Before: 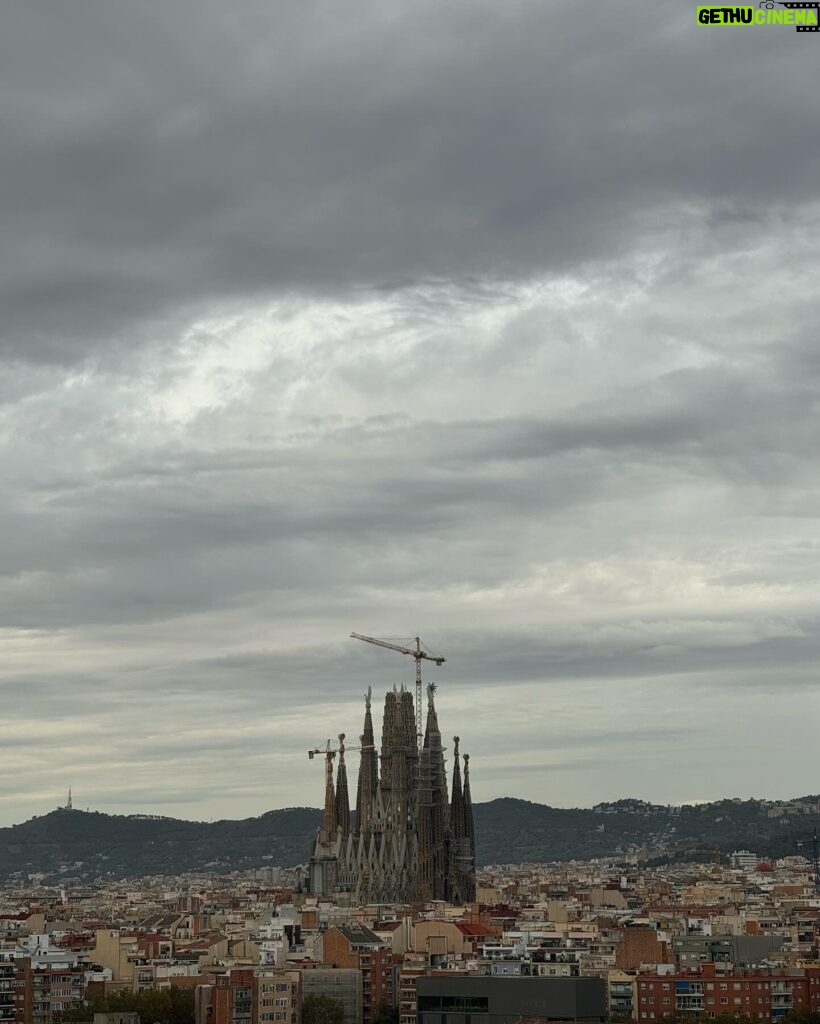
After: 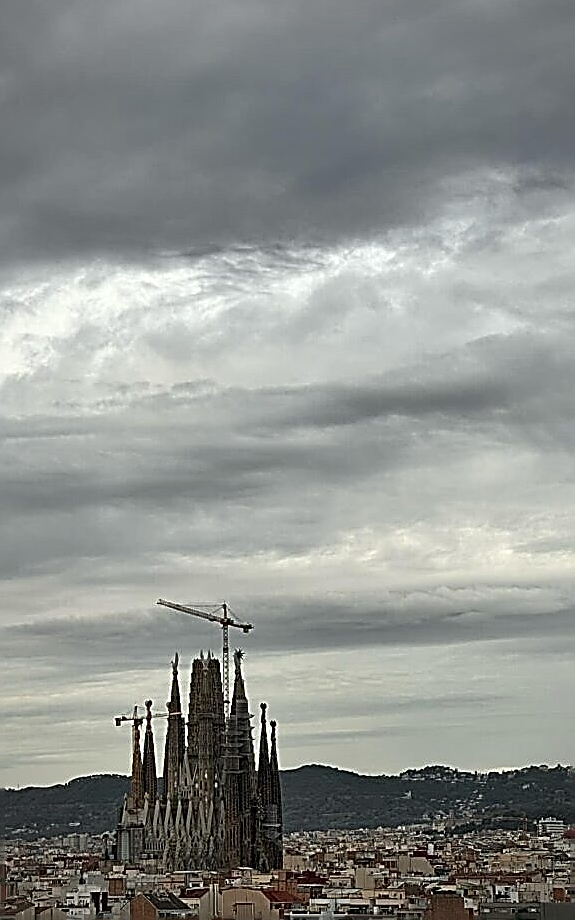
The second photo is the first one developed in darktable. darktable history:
sharpen: amount 1.986
vignetting: fall-off radius 61.14%
contrast equalizer: y [[0.439, 0.44, 0.442, 0.457, 0.493, 0.498], [0.5 ×6], [0.5 ×6], [0 ×6], [0 ×6]], mix -0.281
local contrast: mode bilateral grid, contrast 24, coarseness 60, detail 151%, midtone range 0.2
crop and rotate: left 23.56%, top 3.248%, right 6.31%, bottom 6.888%
